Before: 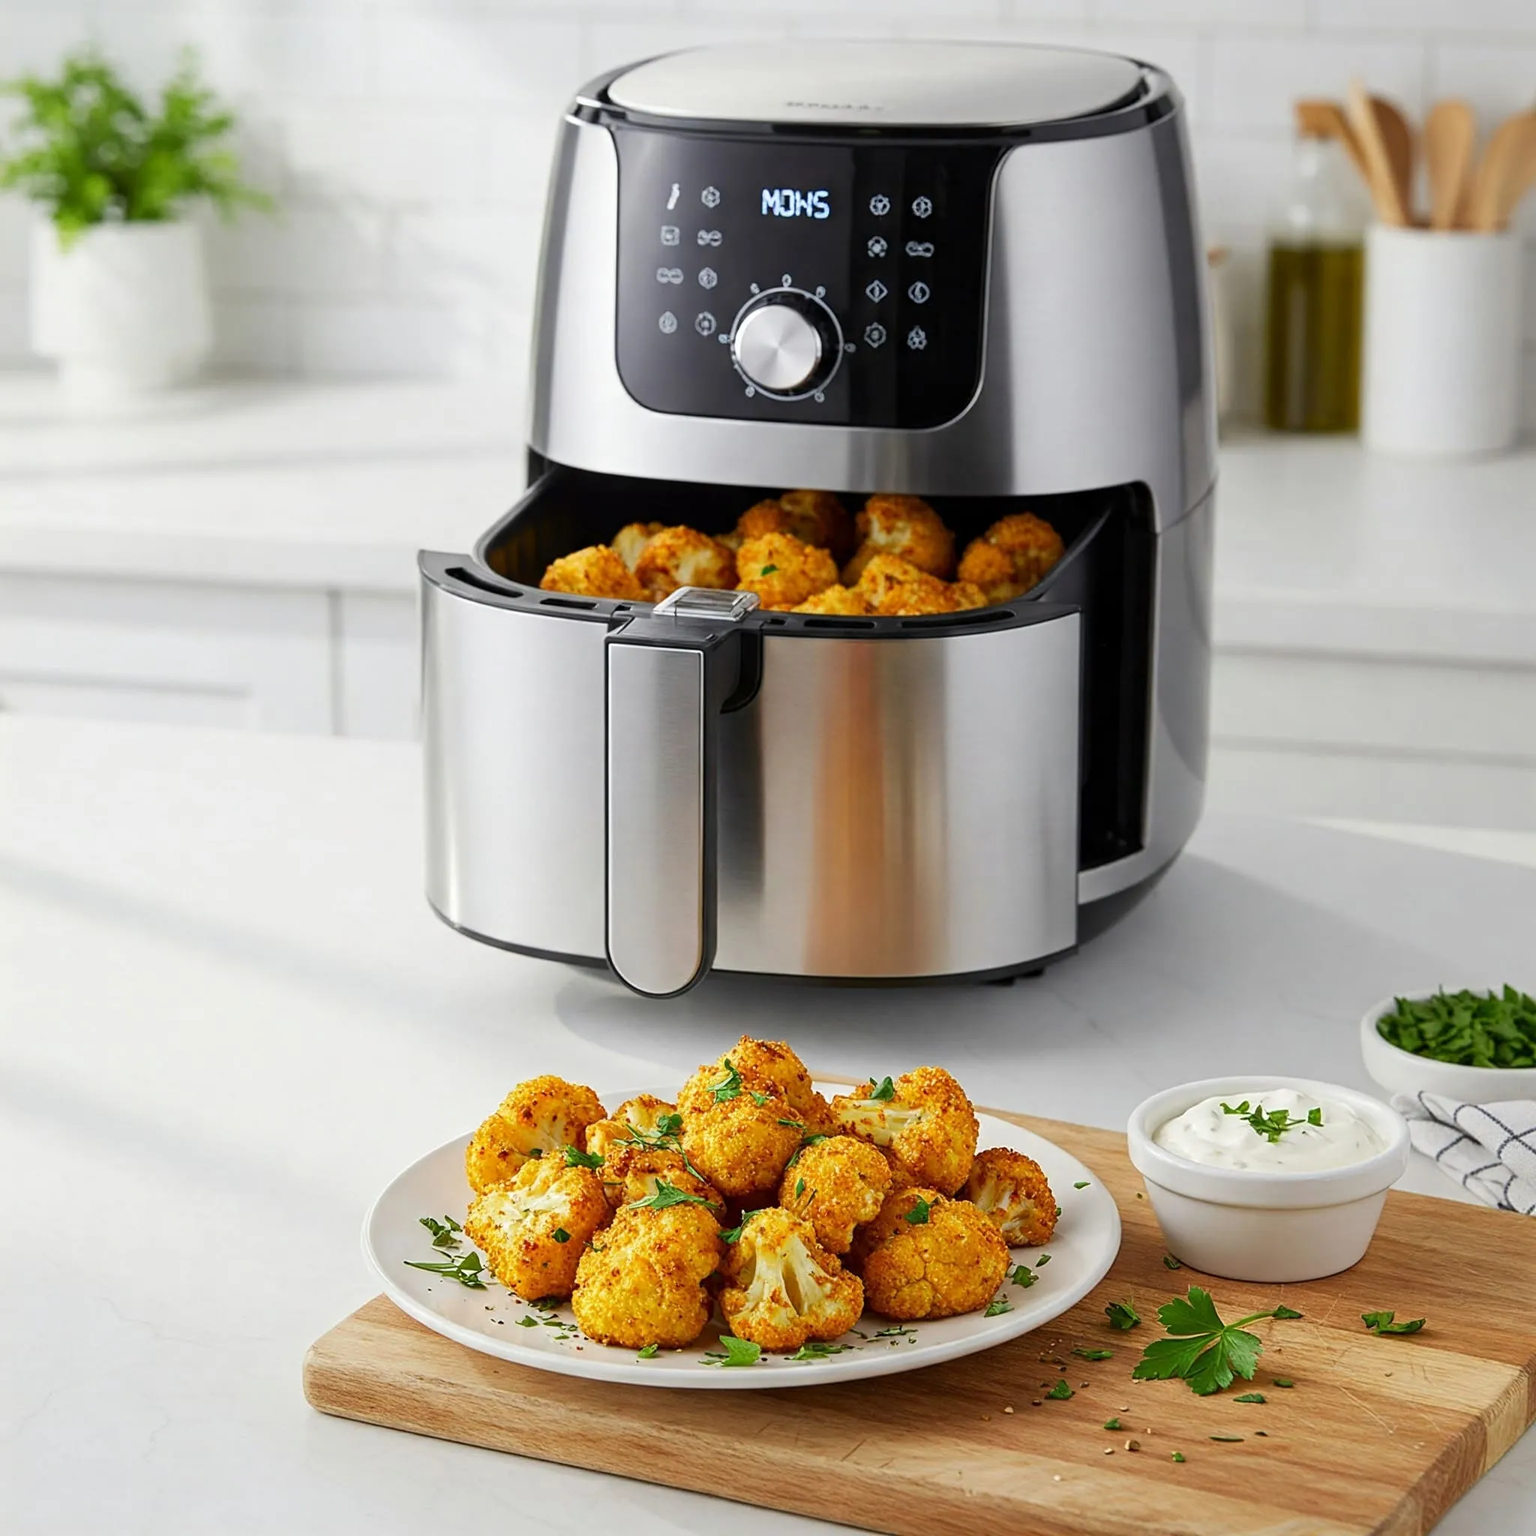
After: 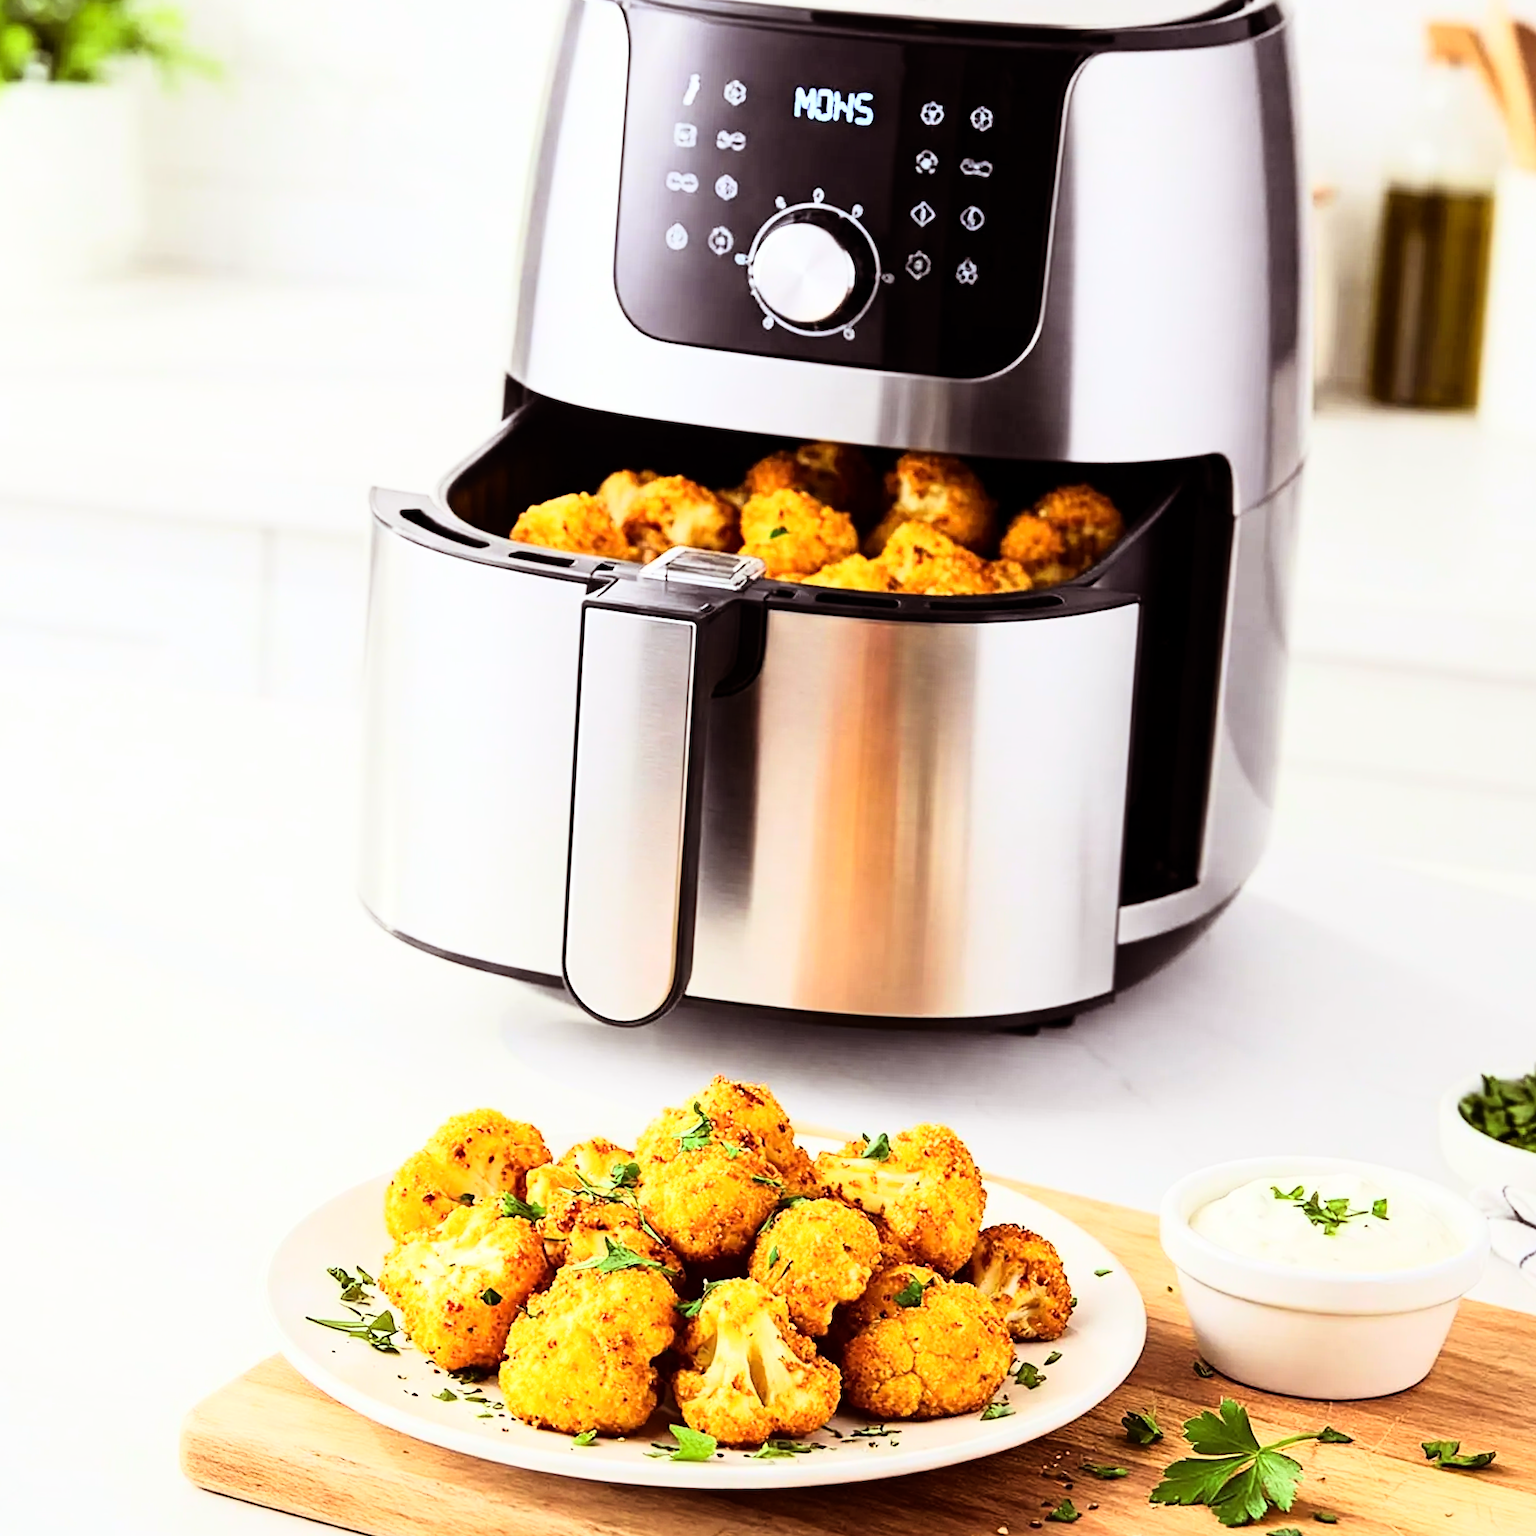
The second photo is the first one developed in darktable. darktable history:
rgb levels: mode RGB, independent channels, levels [[0, 0.474, 1], [0, 0.5, 1], [0, 0.5, 1]]
rgb curve: curves: ch0 [(0, 0) (0.21, 0.15) (0.24, 0.21) (0.5, 0.75) (0.75, 0.96) (0.89, 0.99) (1, 1)]; ch1 [(0, 0.02) (0.21, 0.13) (0.25, 0.2) (0.5, 0.67) (0.75, 0.9) (0.89, 0.97) (1, 1)]; ch2 [(0, 0.02) (0.21, 0.13) (0.25, 0.2) (0.5, 0.67) (0.75, 0.9) (0.89, 0.97) (1, 1)], compensate middle gray true
crop and rotate: angle -3.27°, left 5.211%, top 5.211%, right 4.607%, bottom 4.607%
